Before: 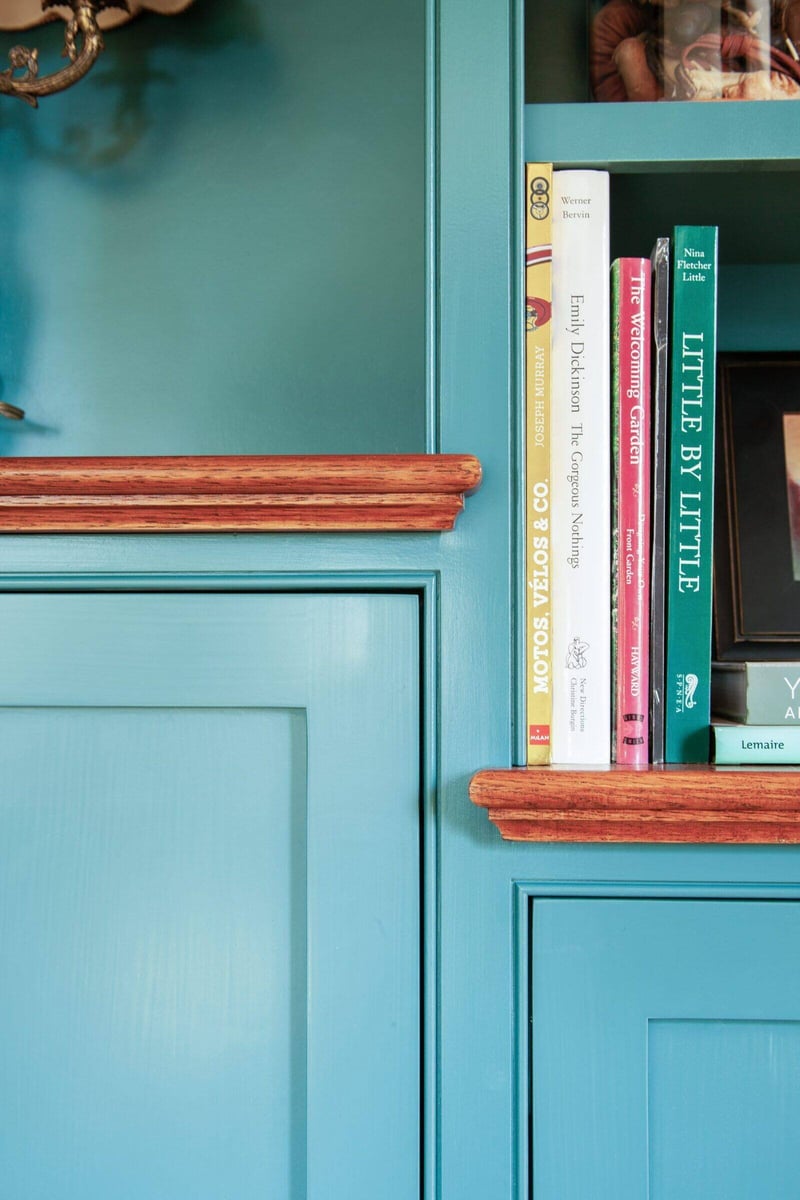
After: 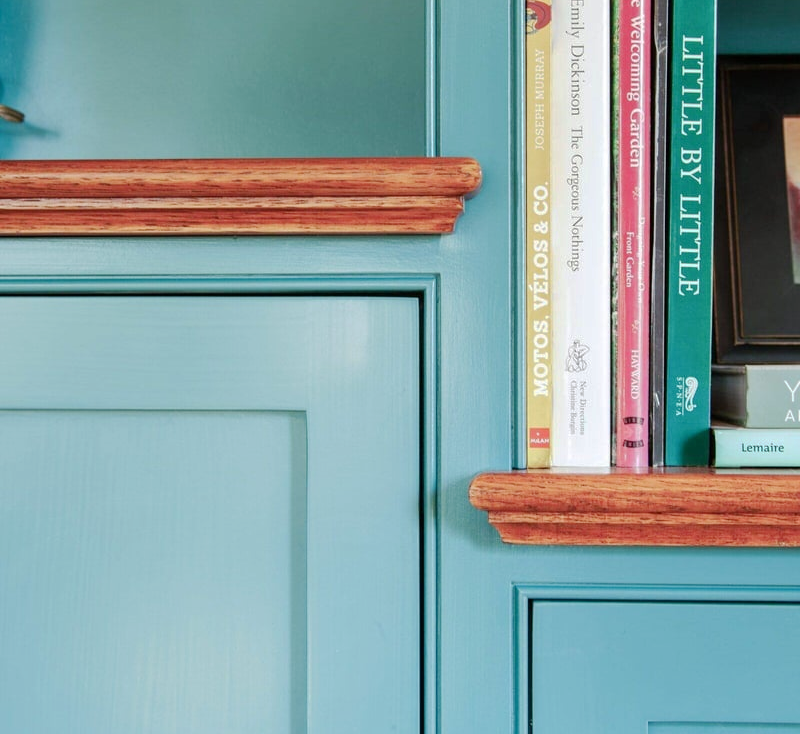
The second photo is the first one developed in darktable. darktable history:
base curve: curves: ch0 [(0, 0) (0.235, 0.266) (0.503, 0.496) (0.786, 0.72) (1, 1)], preserve colors none
crop and rotate: top 24.786%, bottom 13.973%
